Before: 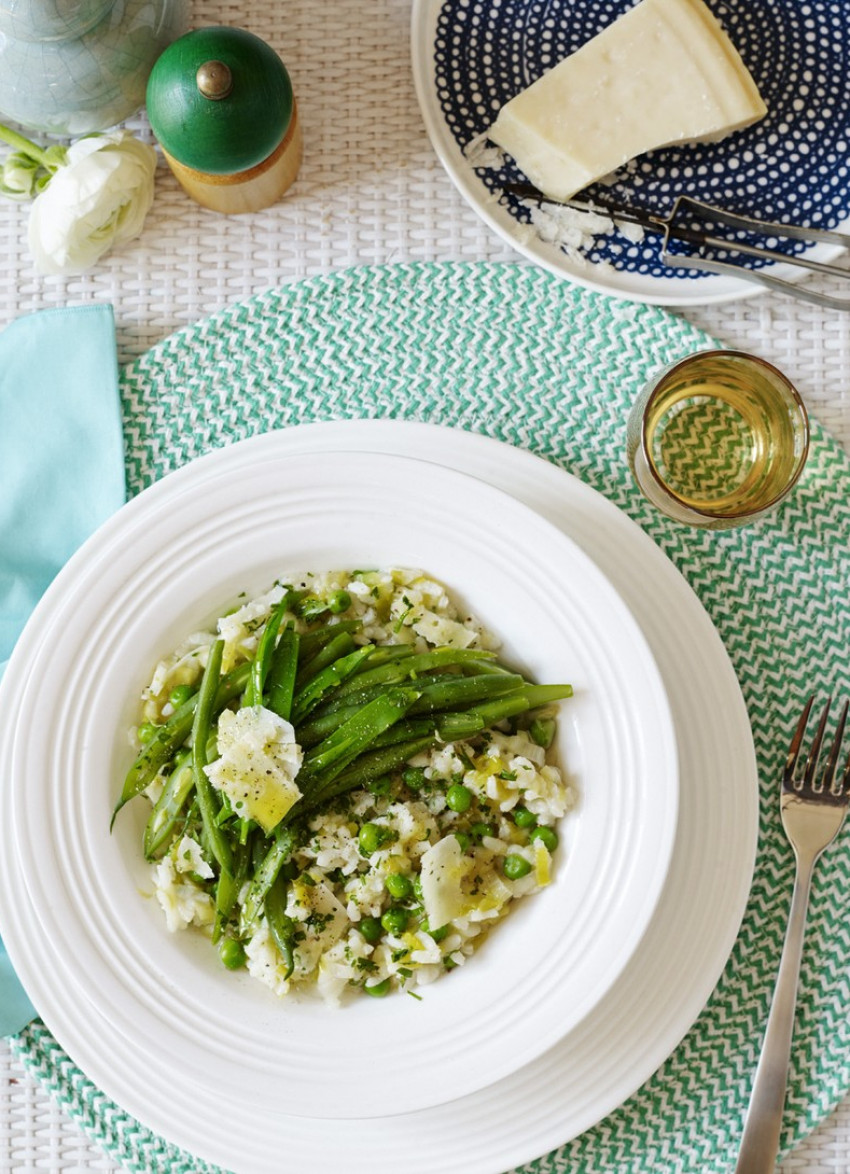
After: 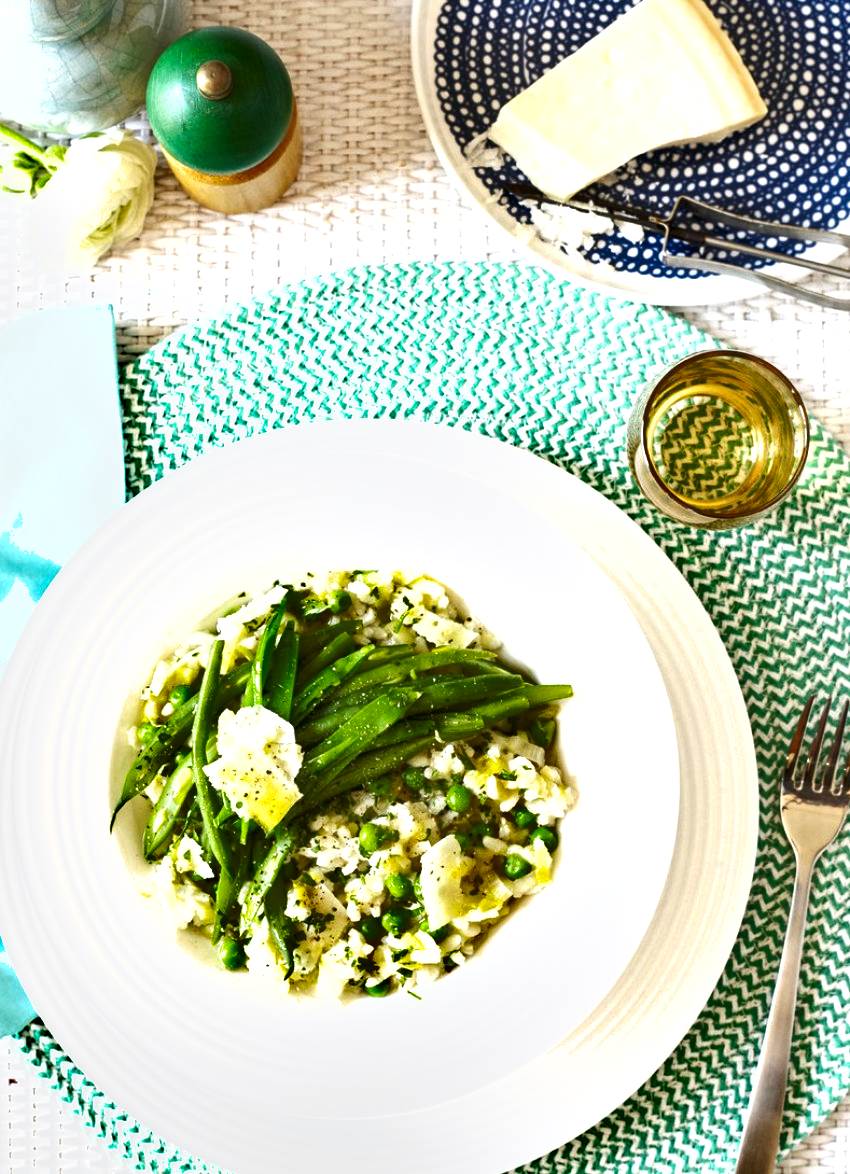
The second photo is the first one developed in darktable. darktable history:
exposure: black level correction 0.001, exposure 1 EV, compensate highlight preservation false
shadows and highlights: soften with gaussian
